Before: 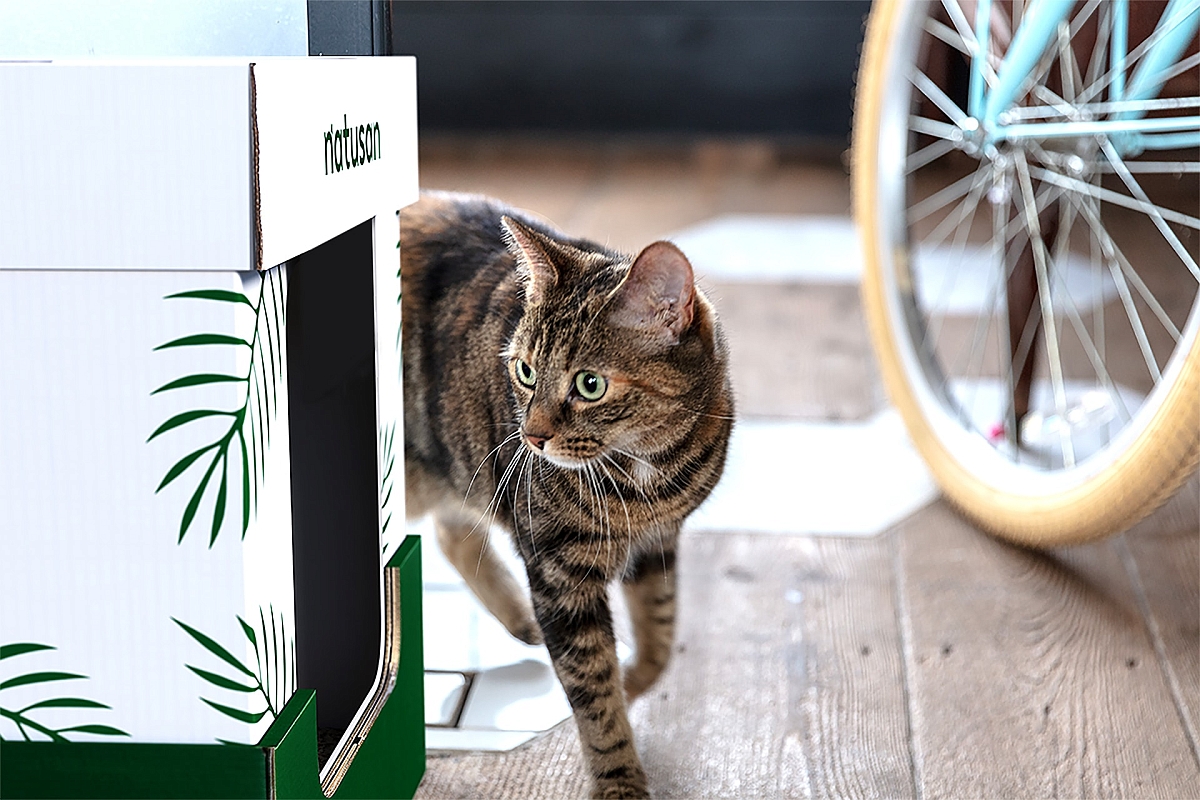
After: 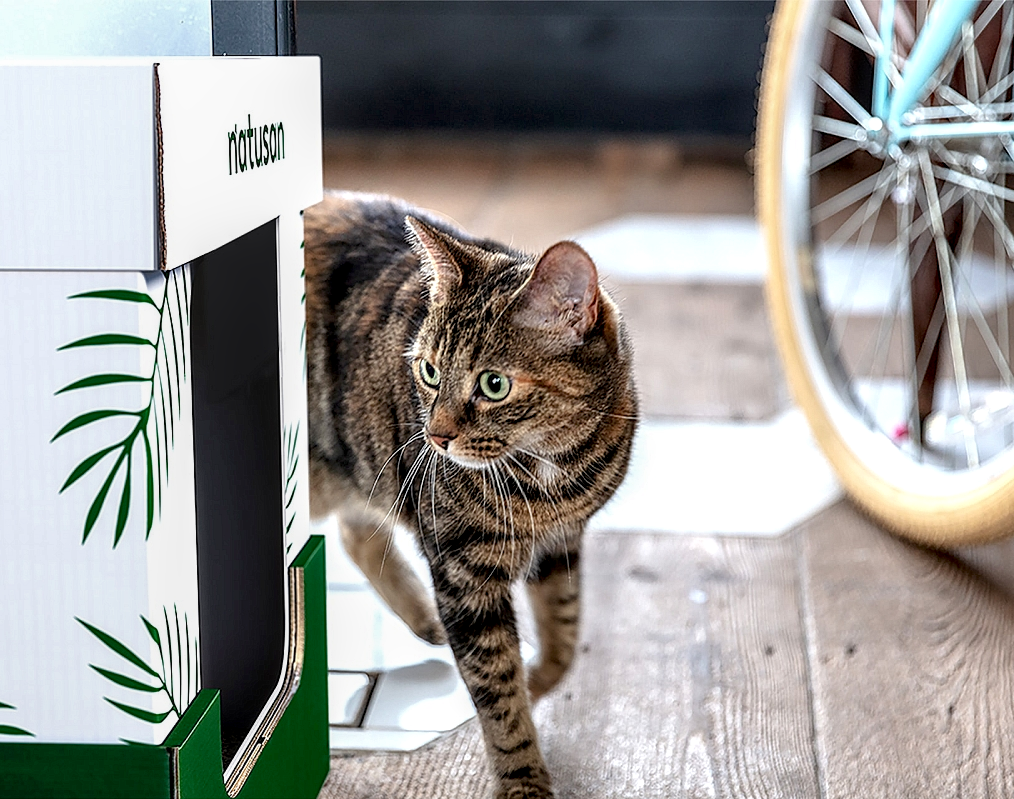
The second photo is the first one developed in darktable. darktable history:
exposure: black level correction 0.006, compensate exposure bias true, compensate highlight preservation false
crop: left 8.052%, right 7.377%
local contrast: detail 130%
